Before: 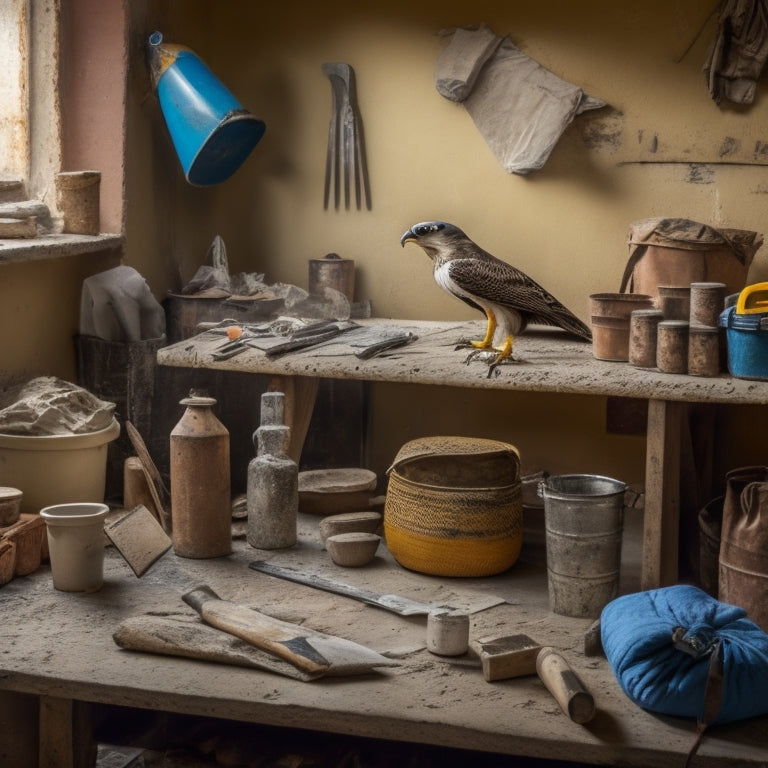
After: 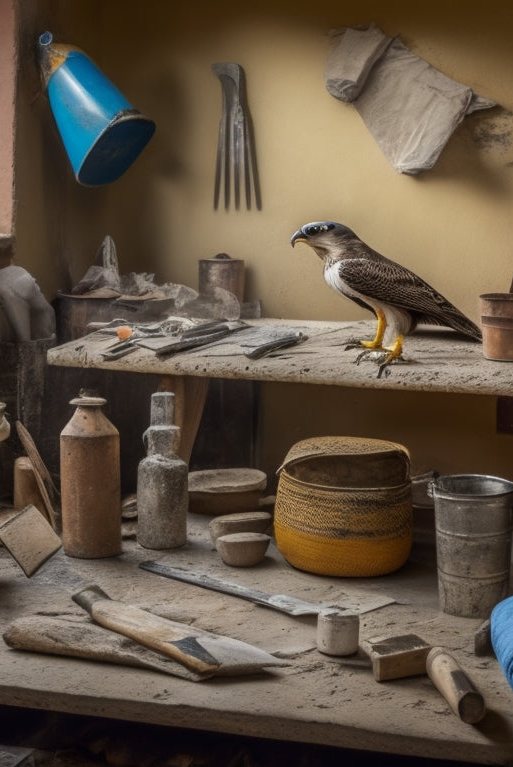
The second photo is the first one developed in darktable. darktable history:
crop and rotate: left 14.433%, right 18.767%
